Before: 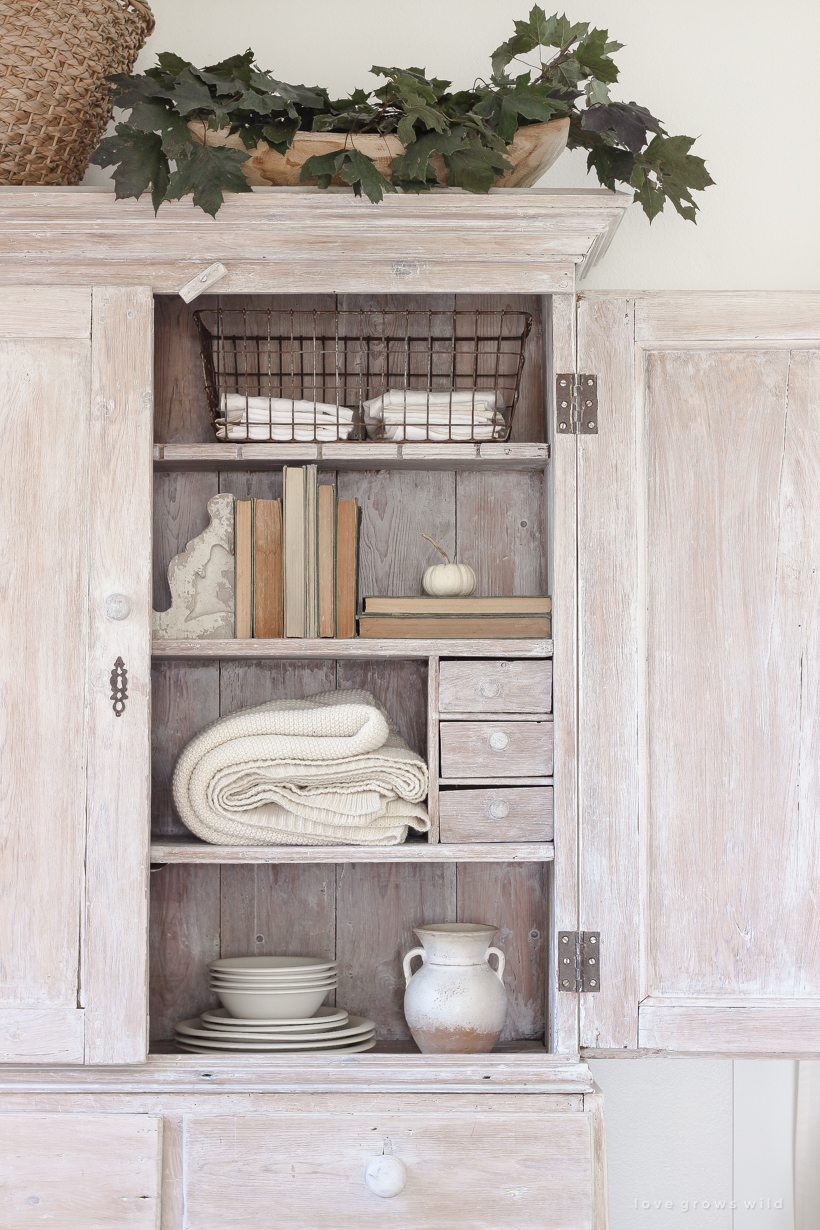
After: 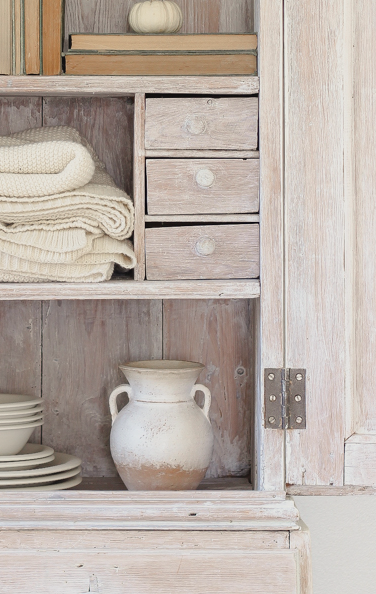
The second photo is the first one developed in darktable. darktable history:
filmic rgb: black relative exposure -9.5 EV, white relative exposure 3.02 EV, hardness 6.12
contrast equalizer: octaves 7, y [[0.6 ×6], [0.55 ×6], [0 ×6], [0 ×6], [0 ×6]], mix -0.2
crop: left 35.976%, top 45.819%, right 18.162%, bottom 5.807%
contrast brightness saturation: contrast -0.02, brightness -0.01, saturation 0.03
color calibration: output colorfulness [0, 0.315, 0, 0], x 0.341, y 0.355, temperature 5166 K
